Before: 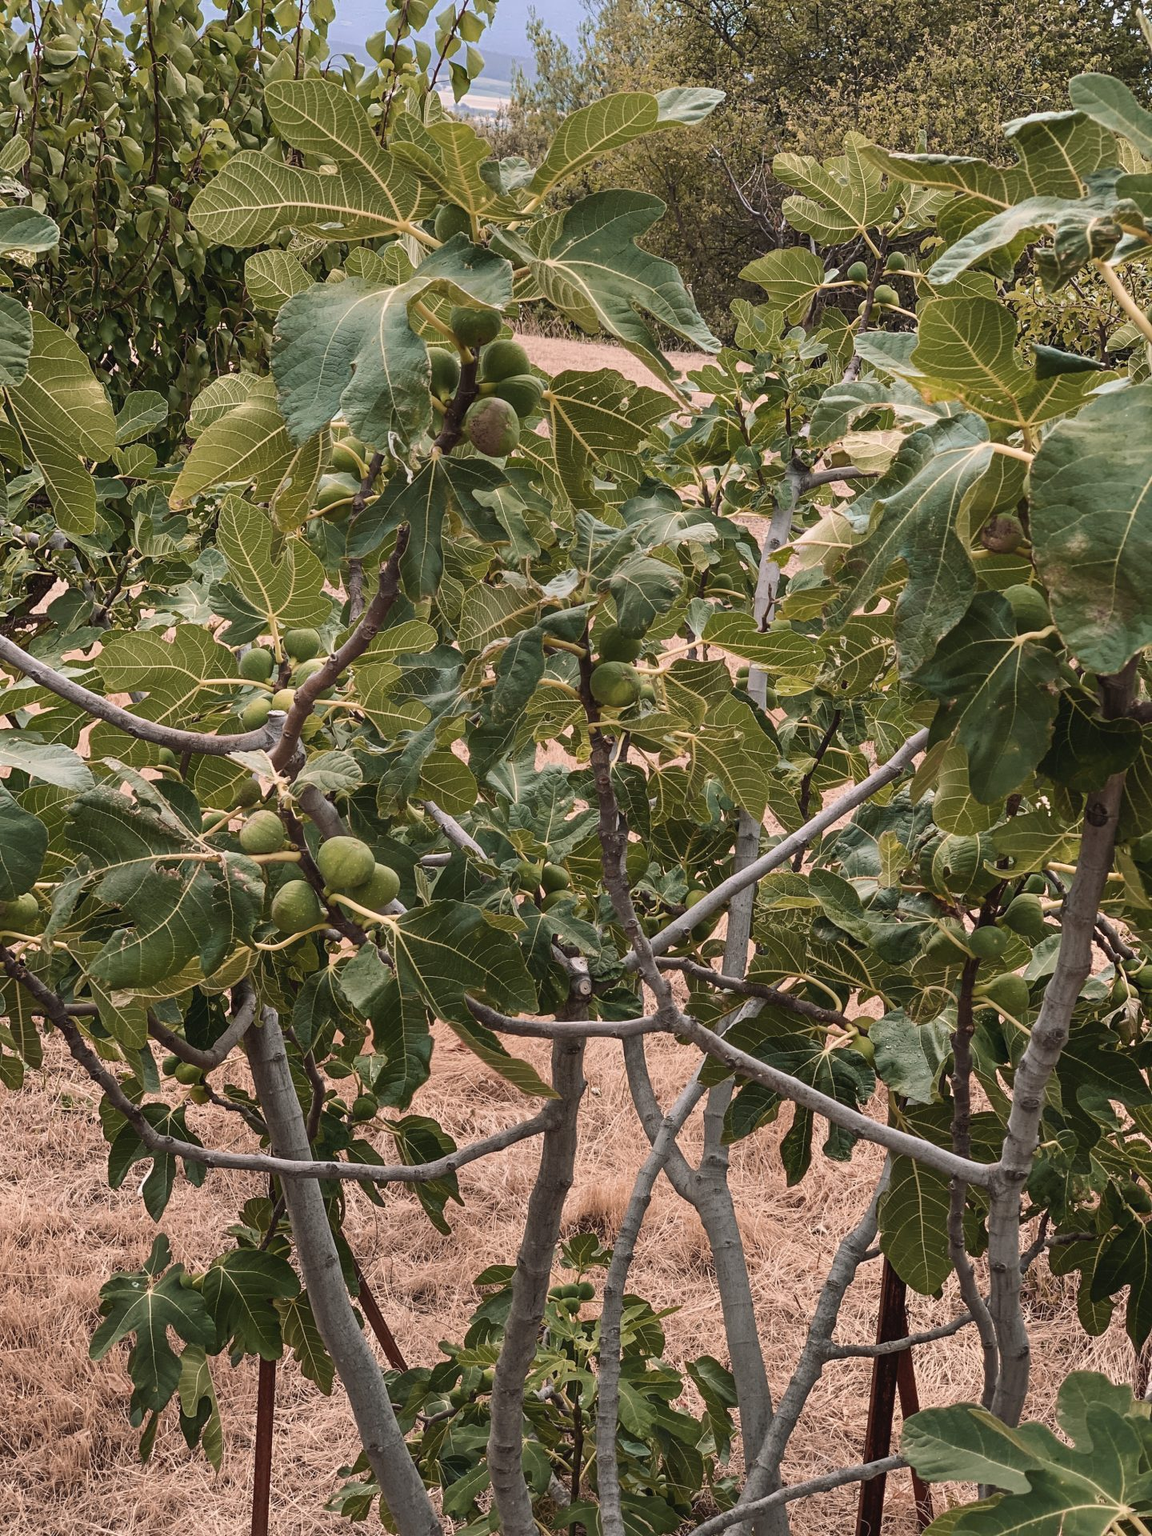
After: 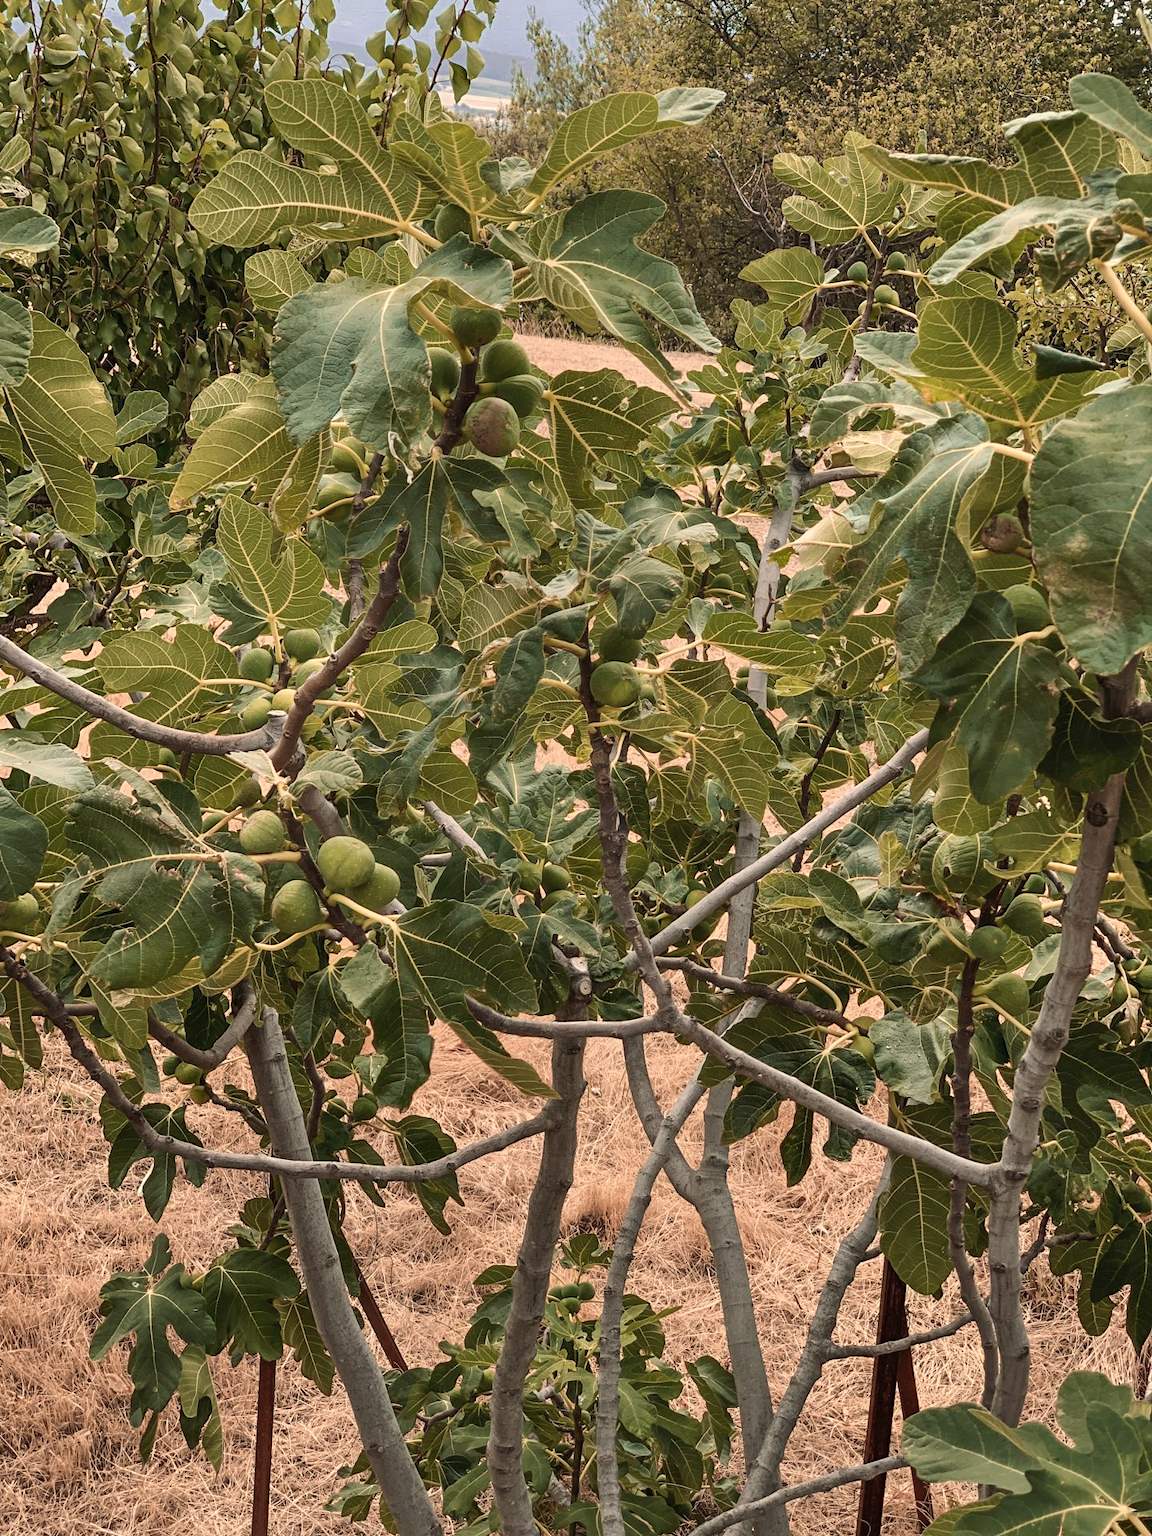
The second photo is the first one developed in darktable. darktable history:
exposure: black level correction 0.002, exposure 0.15 EV, compensate highlight preservation false
white balance: red 1.029, blue 0.92
shadows and highlights: soften with gaussian
